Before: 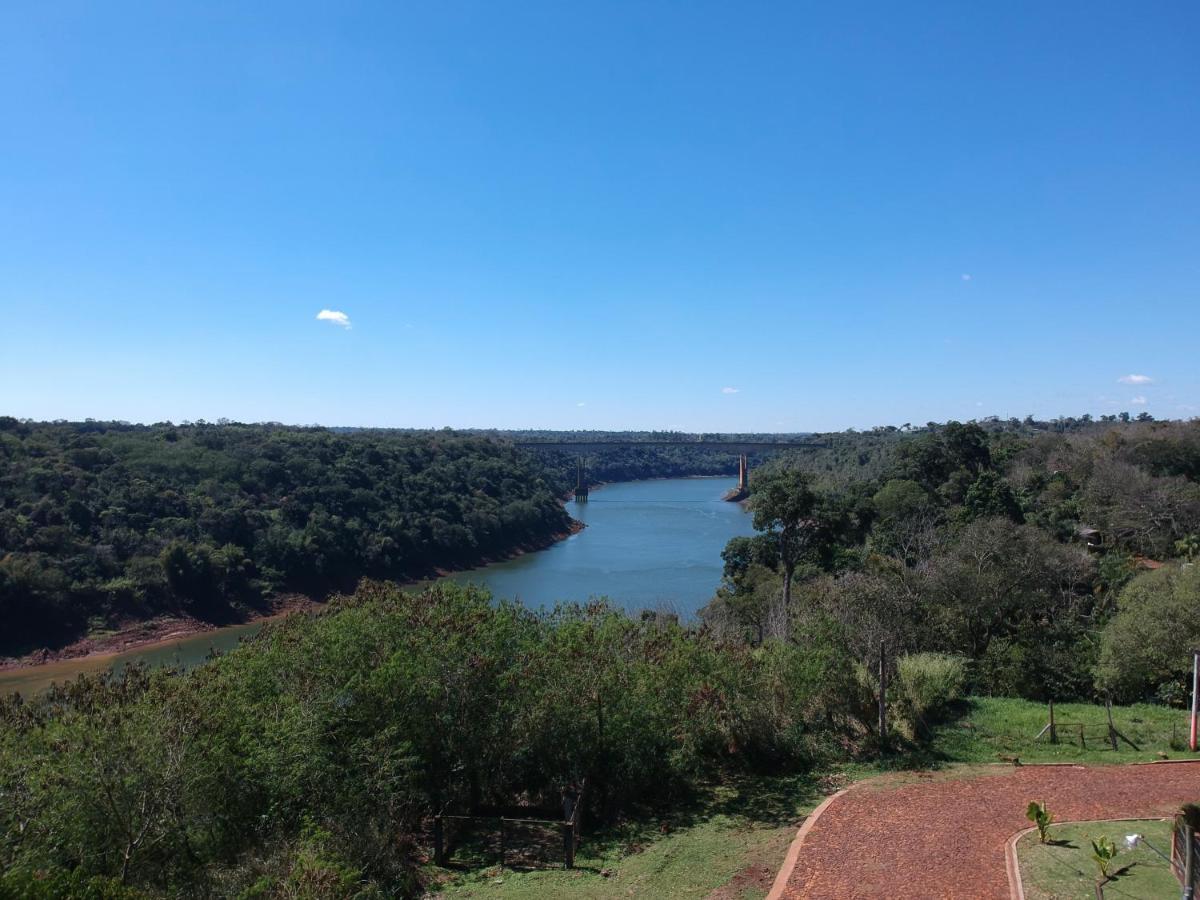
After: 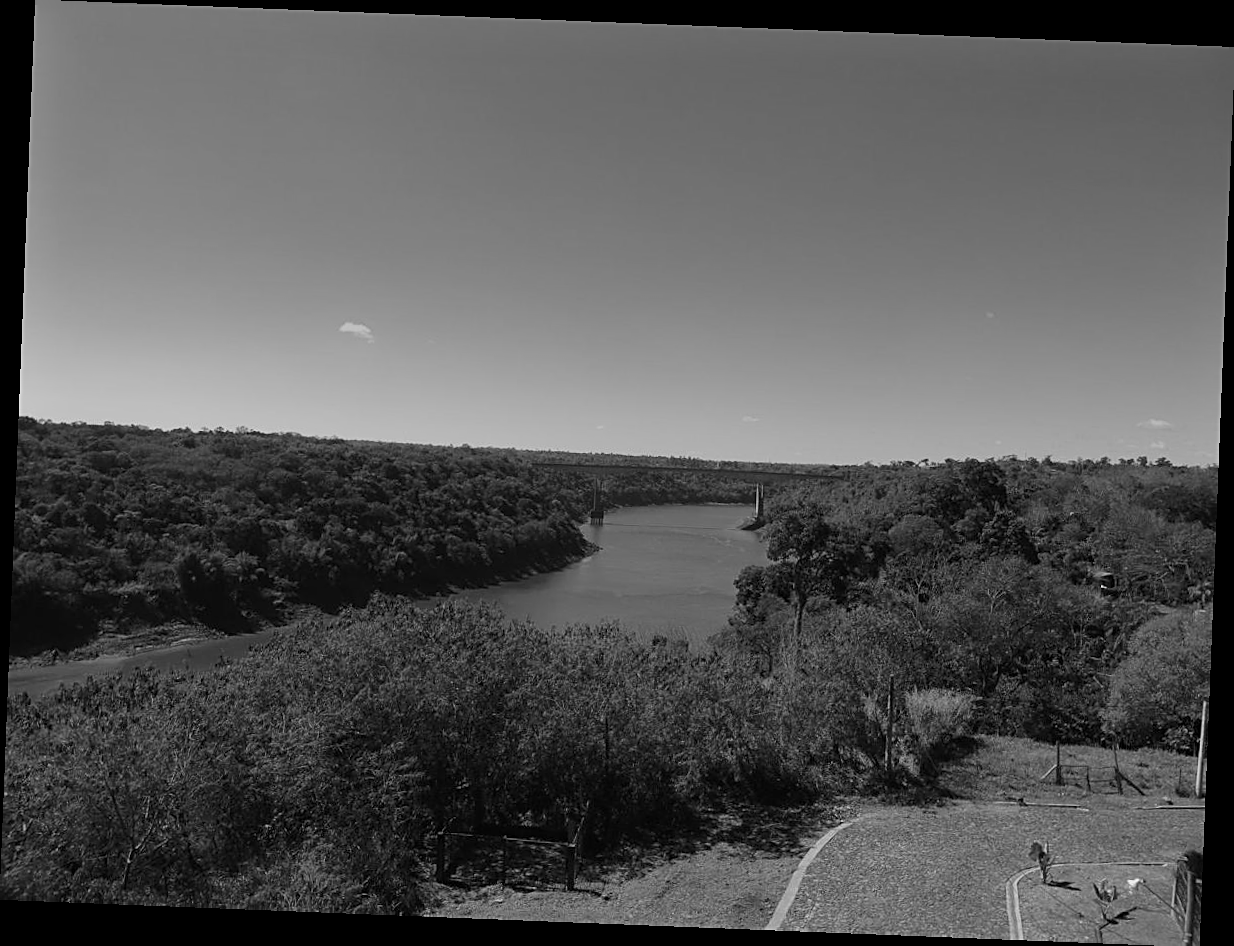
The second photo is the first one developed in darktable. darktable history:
sharpen: on, module defaults
rotate and perspective: rotation 2.27°, automatic cropping off
tone curve: curves: ch0 [(0, 0) (0.822, 0.825) (0.994, 0.955)]; ch1 [(0, 0) (0.226, 0.261) (0.383, 0.397) (0.46, 0.46) (0.498, 0.479) (0.524, 0.523) (0.578, 0.575) (1, 1)]; ch2 [(0, 0) (0.438, 0.456) (0.5, 0.498) (0.547, 0.515) (0.597, 0.58) (0.629, 0.603) (1, 1)], color space Lab, independent channels, preserve colors none
monochrome: a 26.22, b 42.67, size 0.8
